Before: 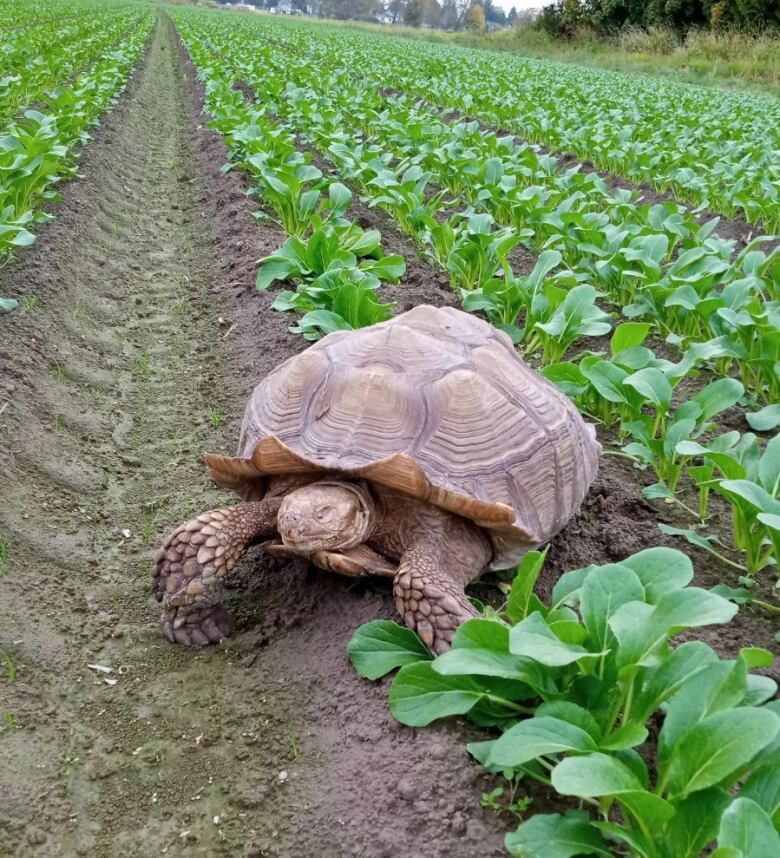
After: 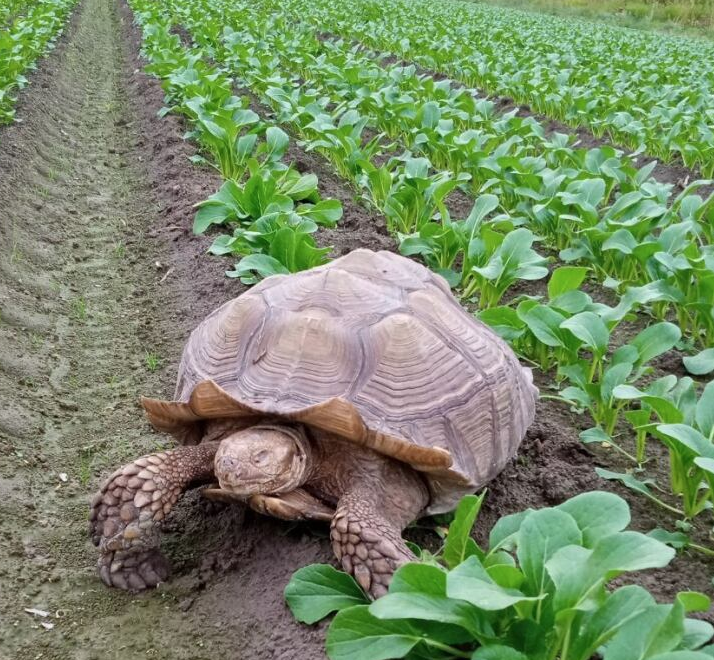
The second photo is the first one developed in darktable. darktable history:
contrast brightness saturation: saturation -0.05
crop: left 8.155%, top 6.611%, bottom 15.385%
